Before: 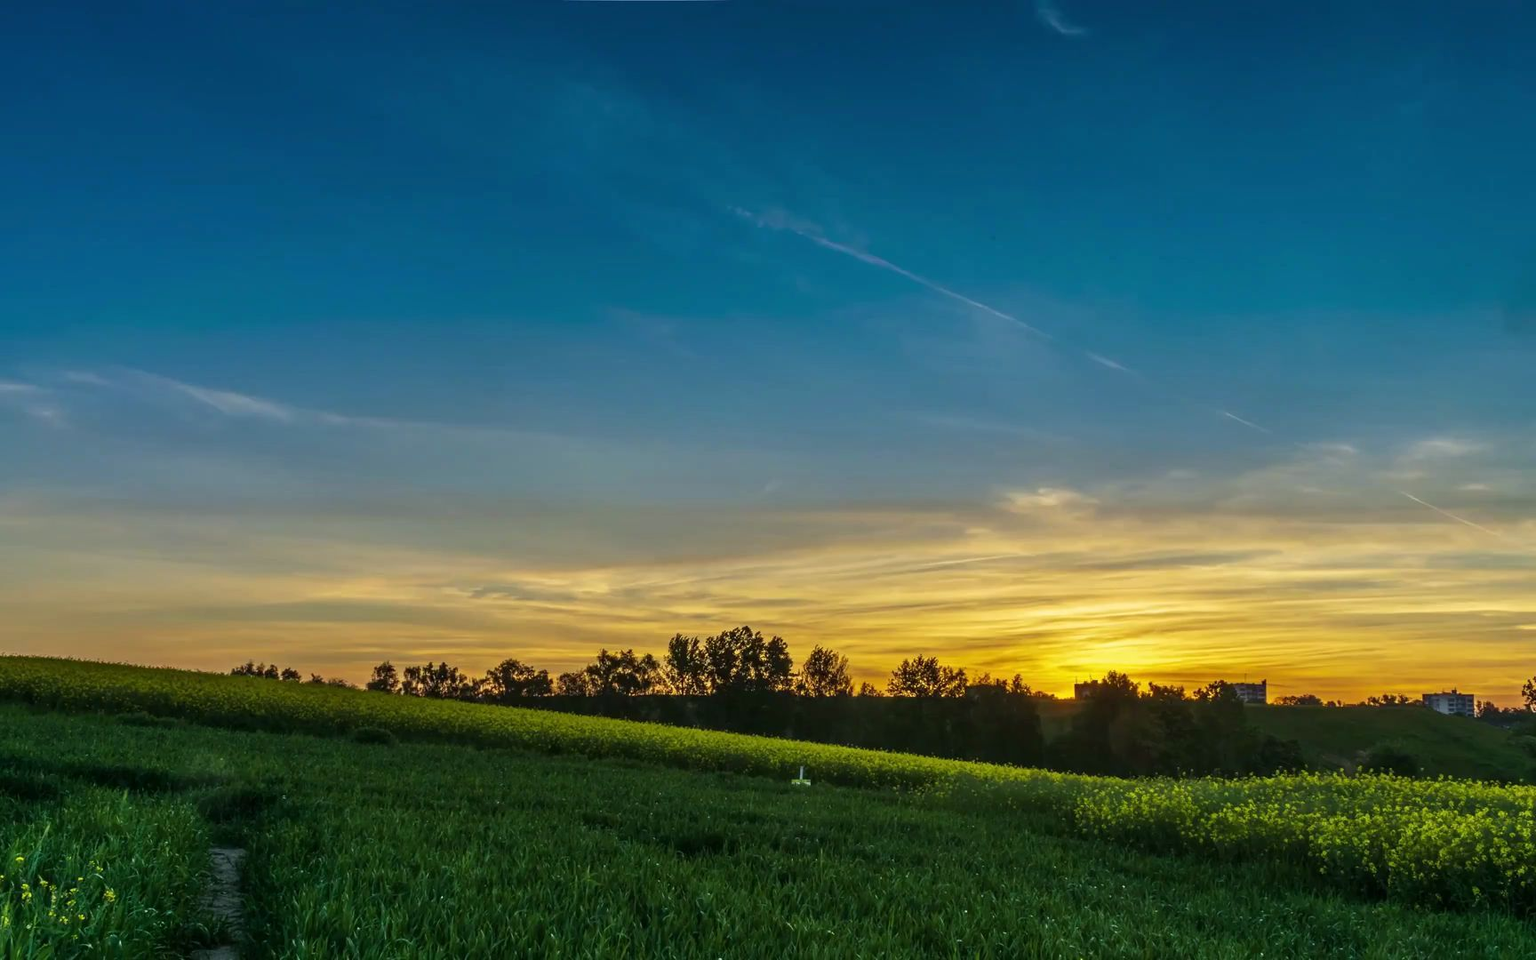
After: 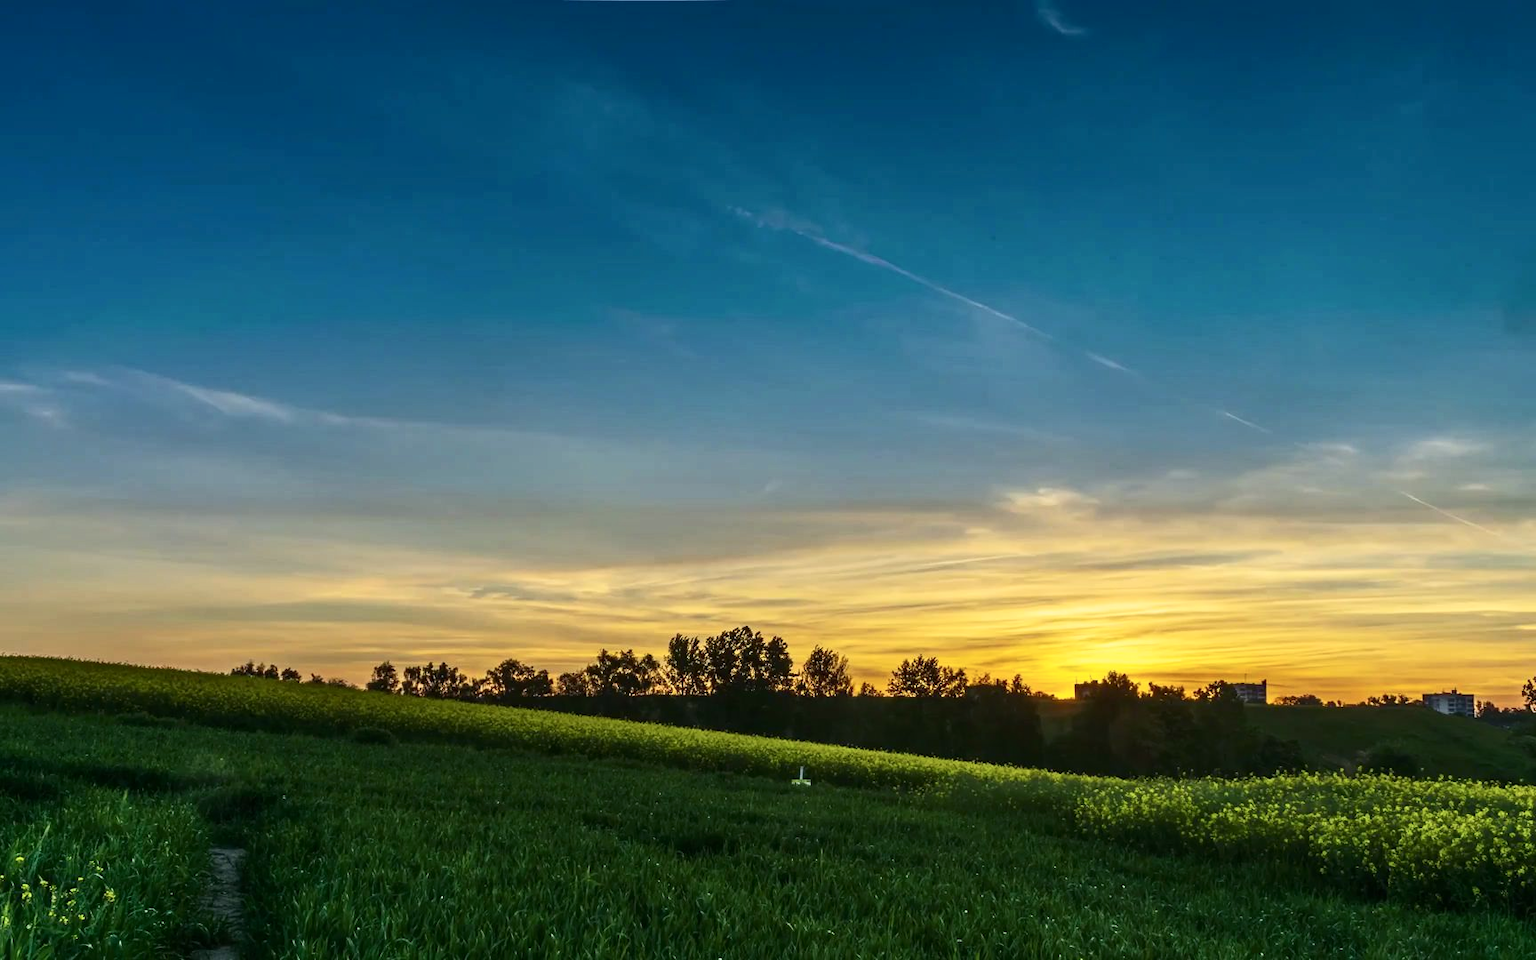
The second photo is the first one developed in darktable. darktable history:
contrast brightness saturation: contrast 0.235, brightness 0.092
exposure: exposure -0.061 EV, compensate exposure bias true, compensate highlight preservation false
